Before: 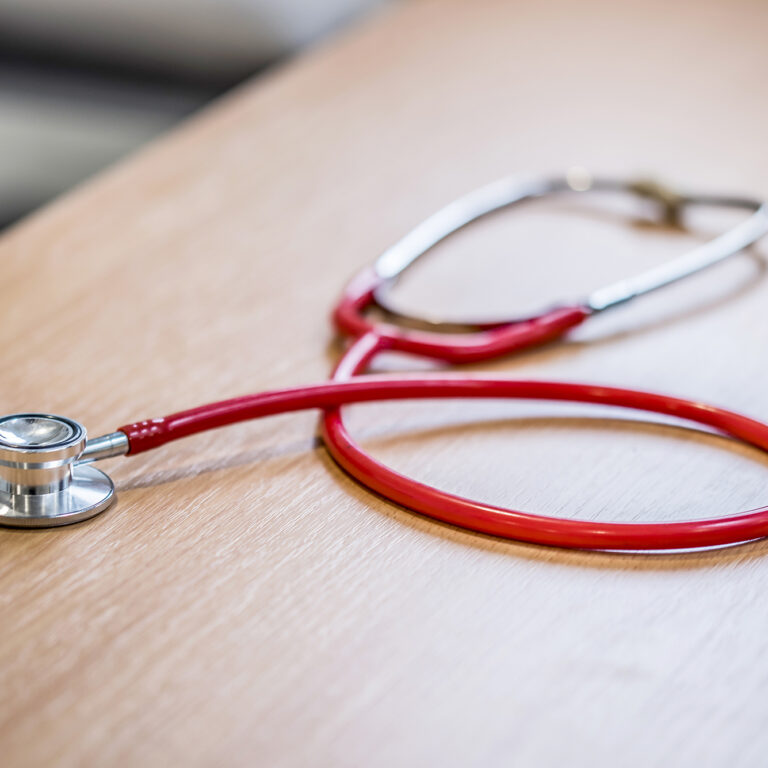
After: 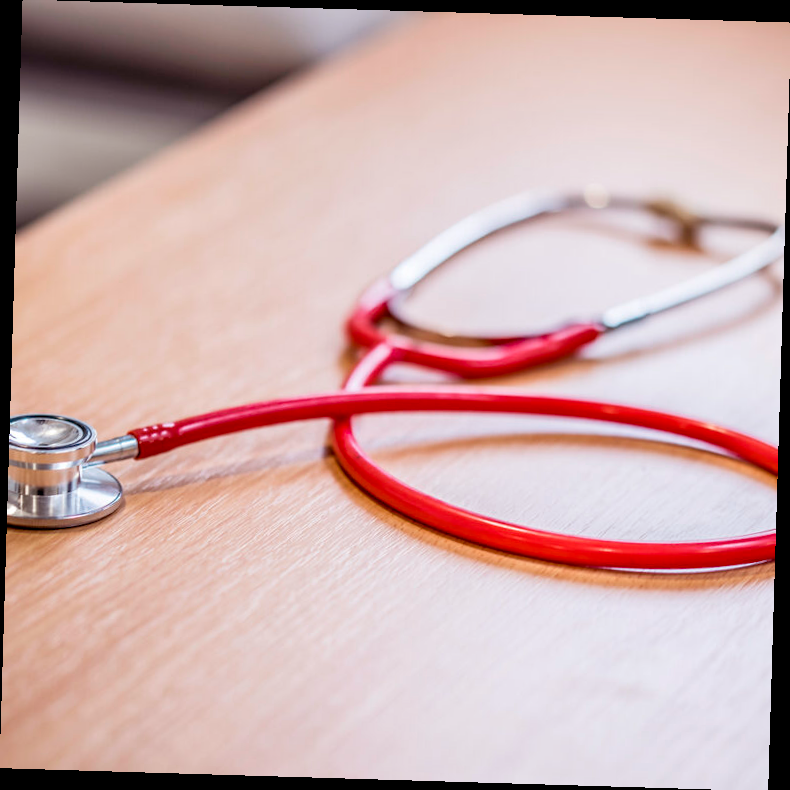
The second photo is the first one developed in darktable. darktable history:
rgb levels: mode RGB, independent channels, levels [[0, 0.474, 1], [0, 0.5, 1], [0, 0.5, 1]]
tone equalizer: on, module defaults
rotate and perspective: rotation 1.72°, automatic cropping off
